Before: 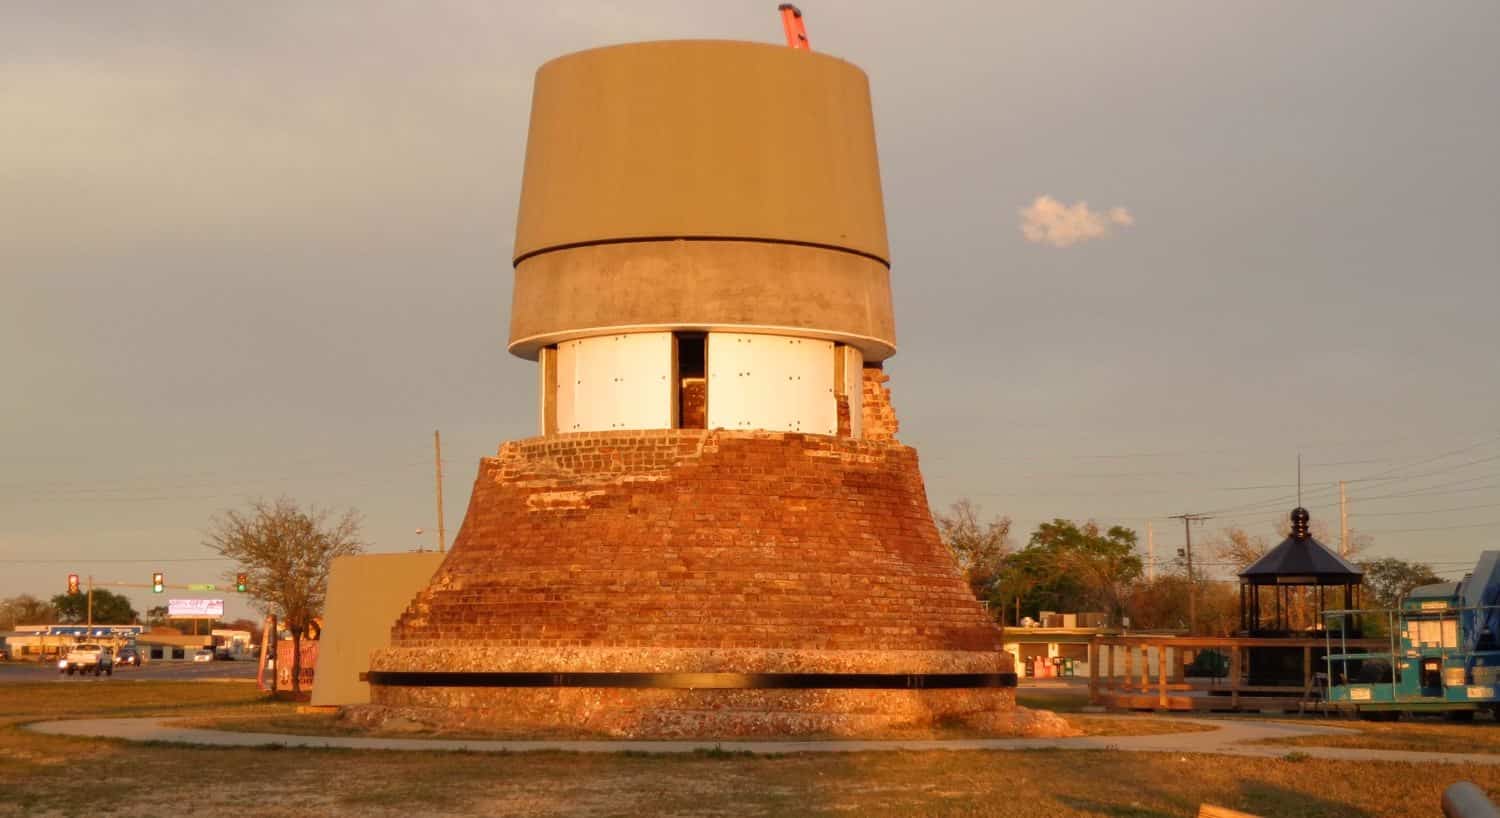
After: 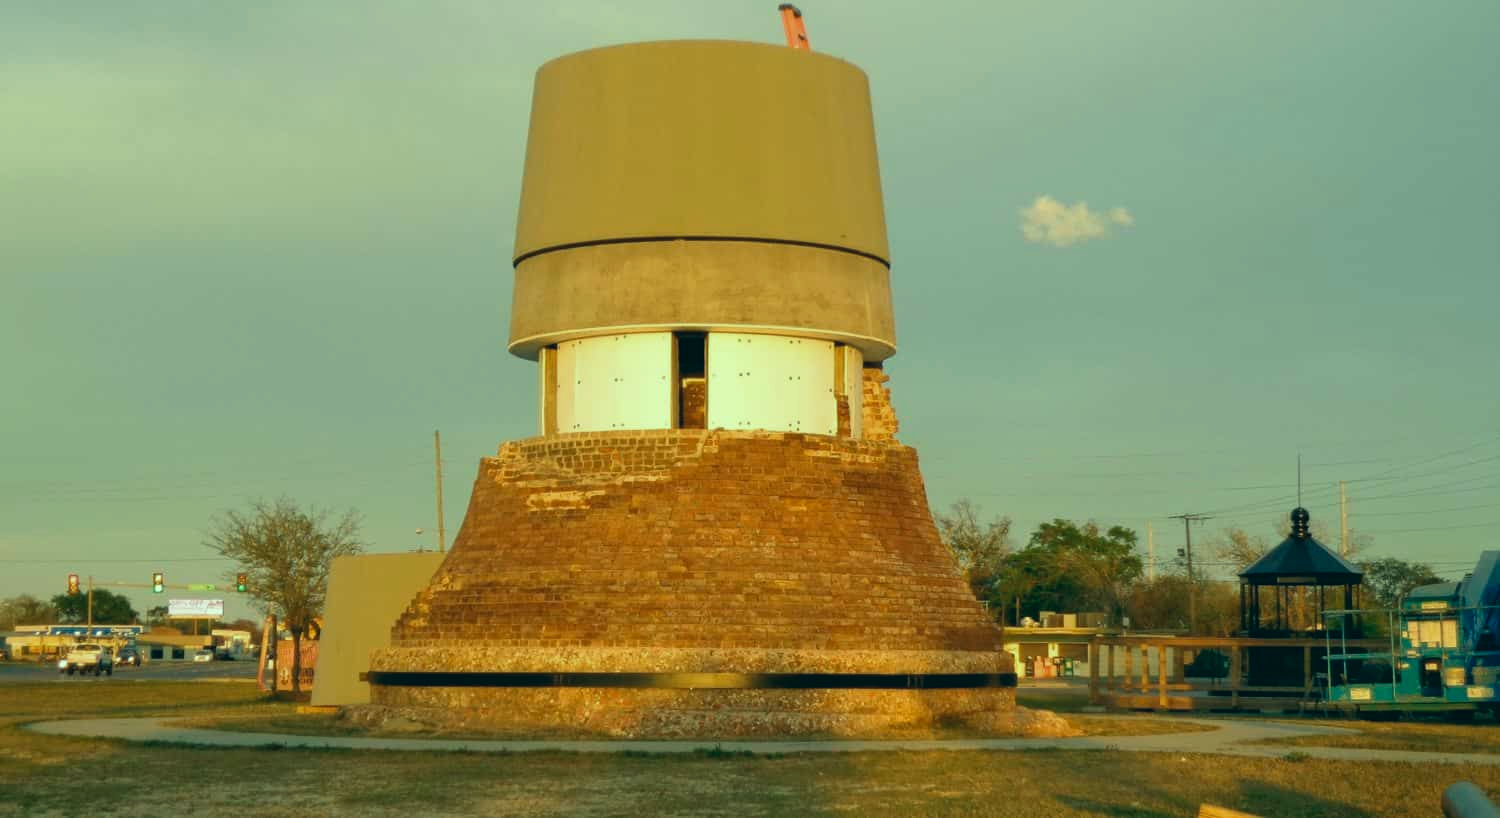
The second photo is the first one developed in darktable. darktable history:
color correction: highlights a* -19.29, highlights b* 9.8, shadows a* -20.93, shadows b* -10.03
